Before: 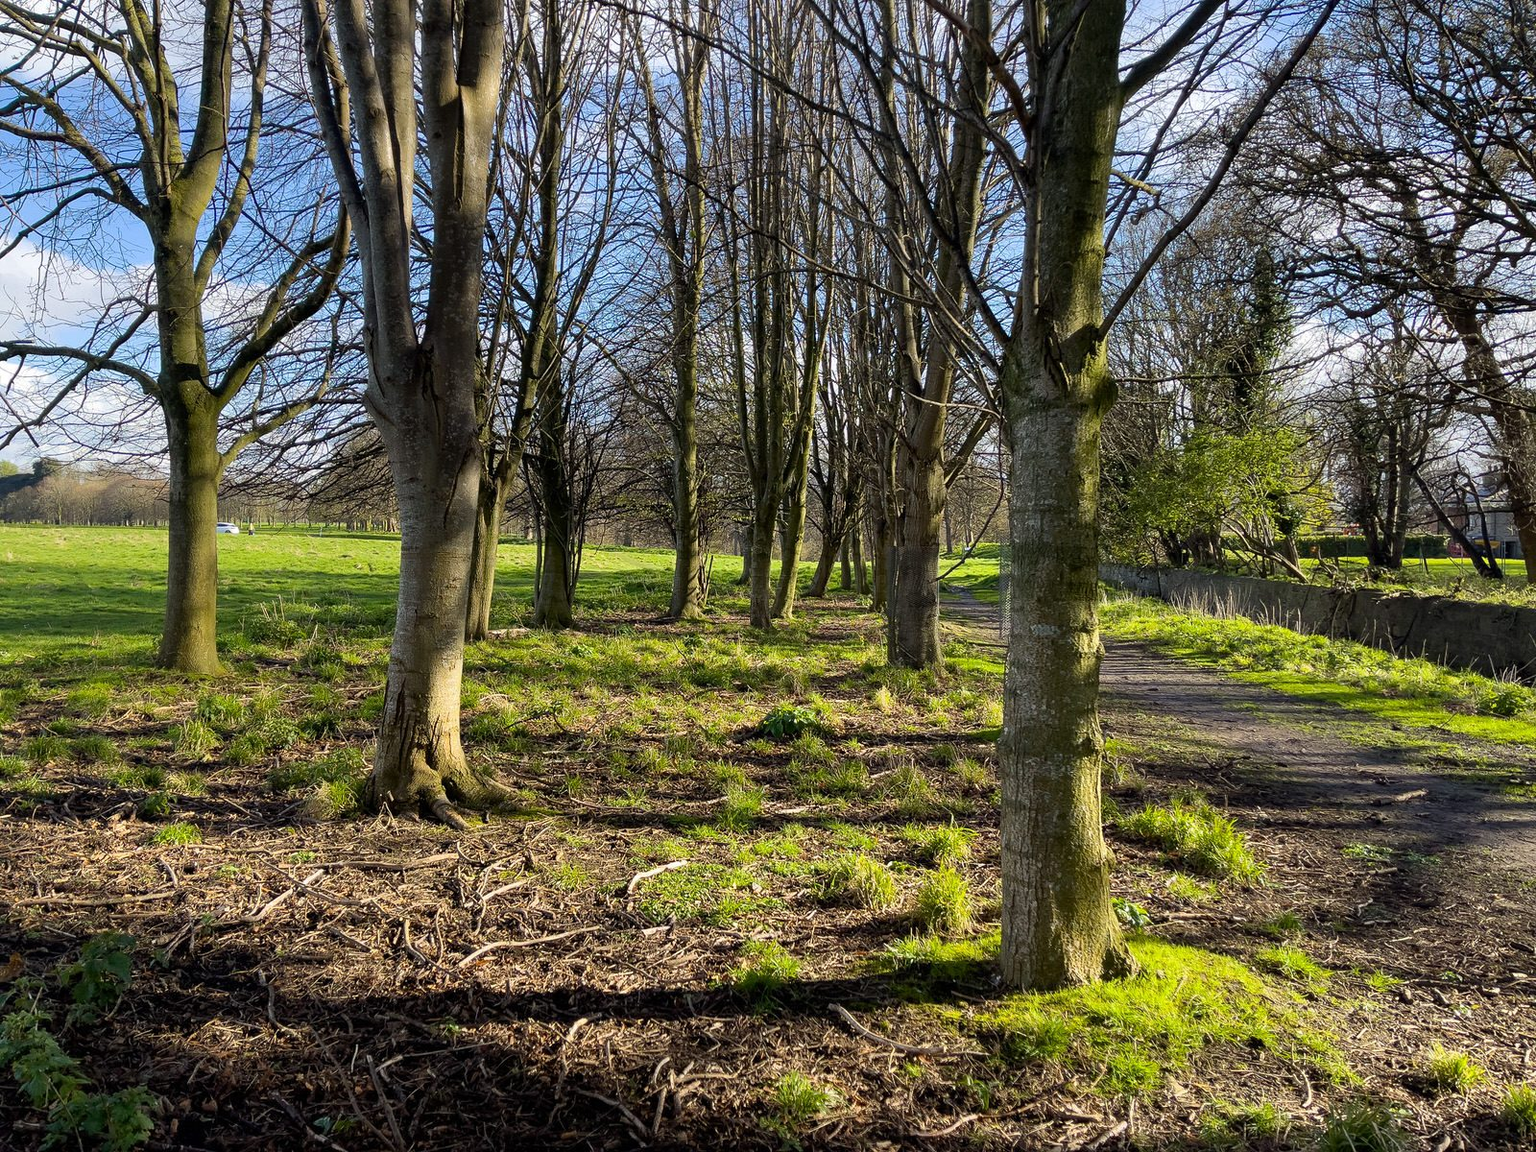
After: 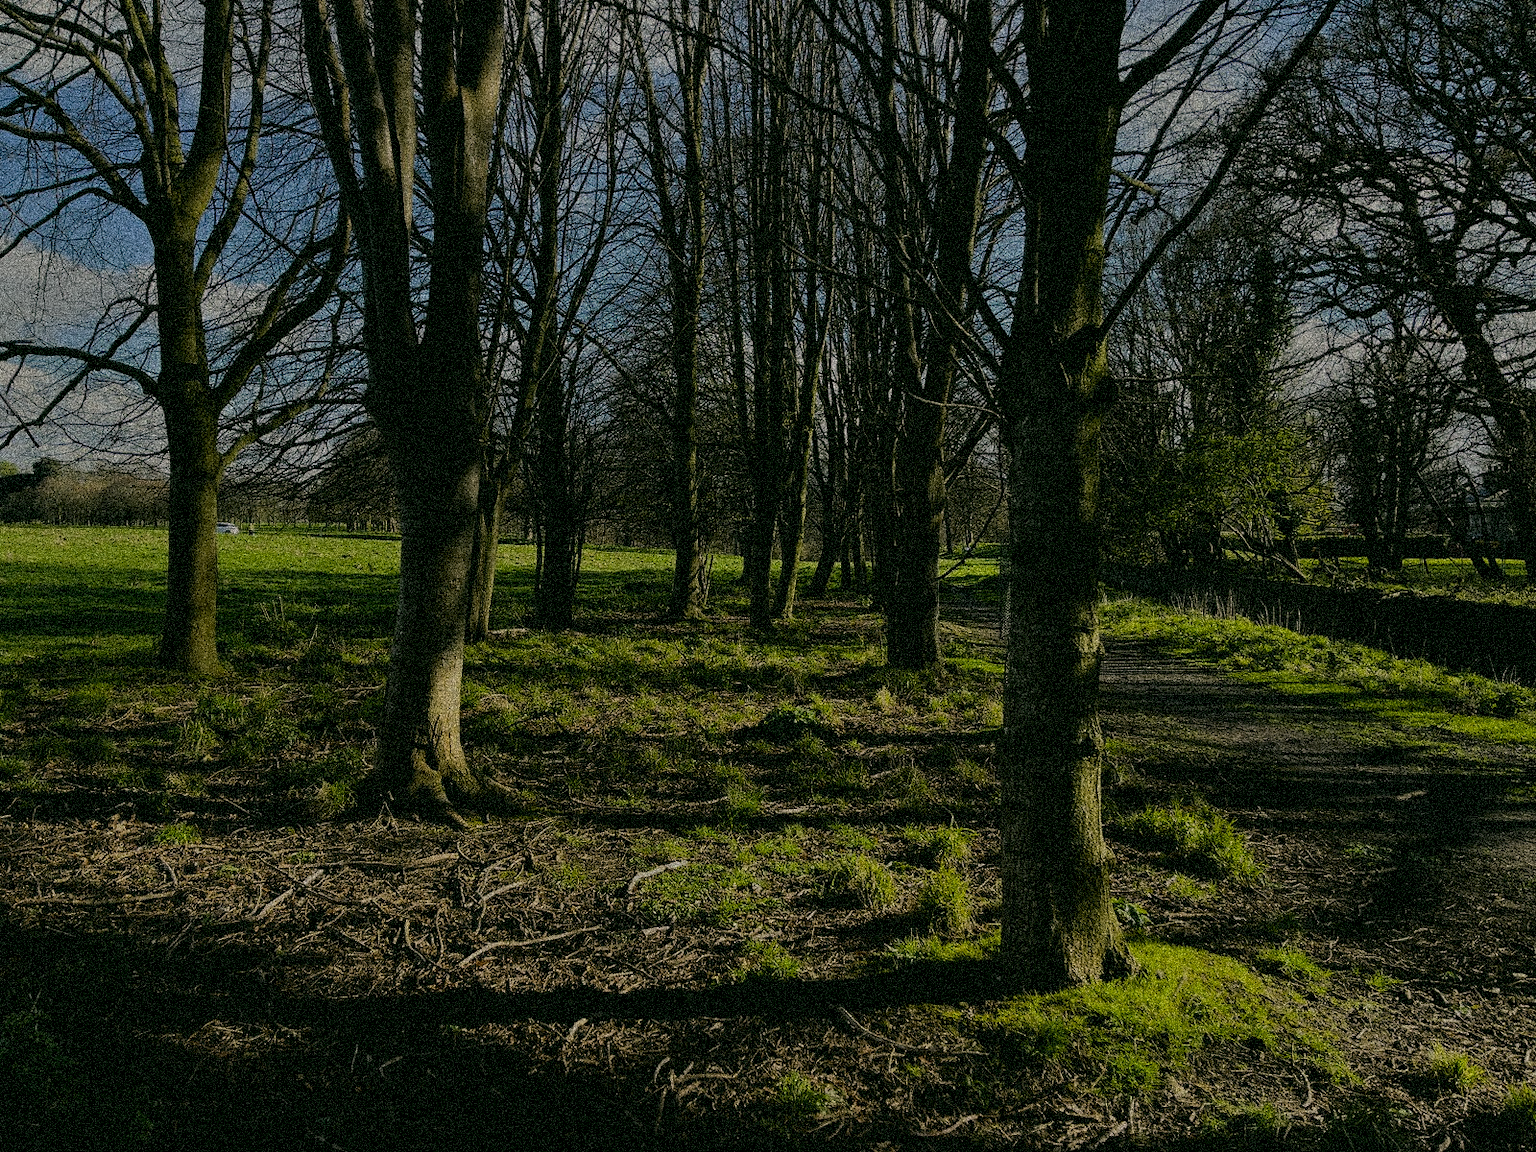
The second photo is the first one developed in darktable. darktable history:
grain: coarseness 3.75 ISO, strength 100%, mid-tones bias 0%
tone equalizer: -8 EV -2 EV, -7 EV -2 EV, -6 EV -2 EV, -5 EV -2 EV, -4 EV -2 EV, -3 EV -2 EV, -2 EV -2 EV, -1 EV -1.63 EV, +0 EV -2 EV
color correction: highlights a* 4.02, highlights b* 4.98, shadows a* -7.55, shadows b* 4.98
filmic rgb: white relative exposure 2.34 EV, hardness 6.59
haze removal: strength 0.1, compatibility mode true, adaptive false
